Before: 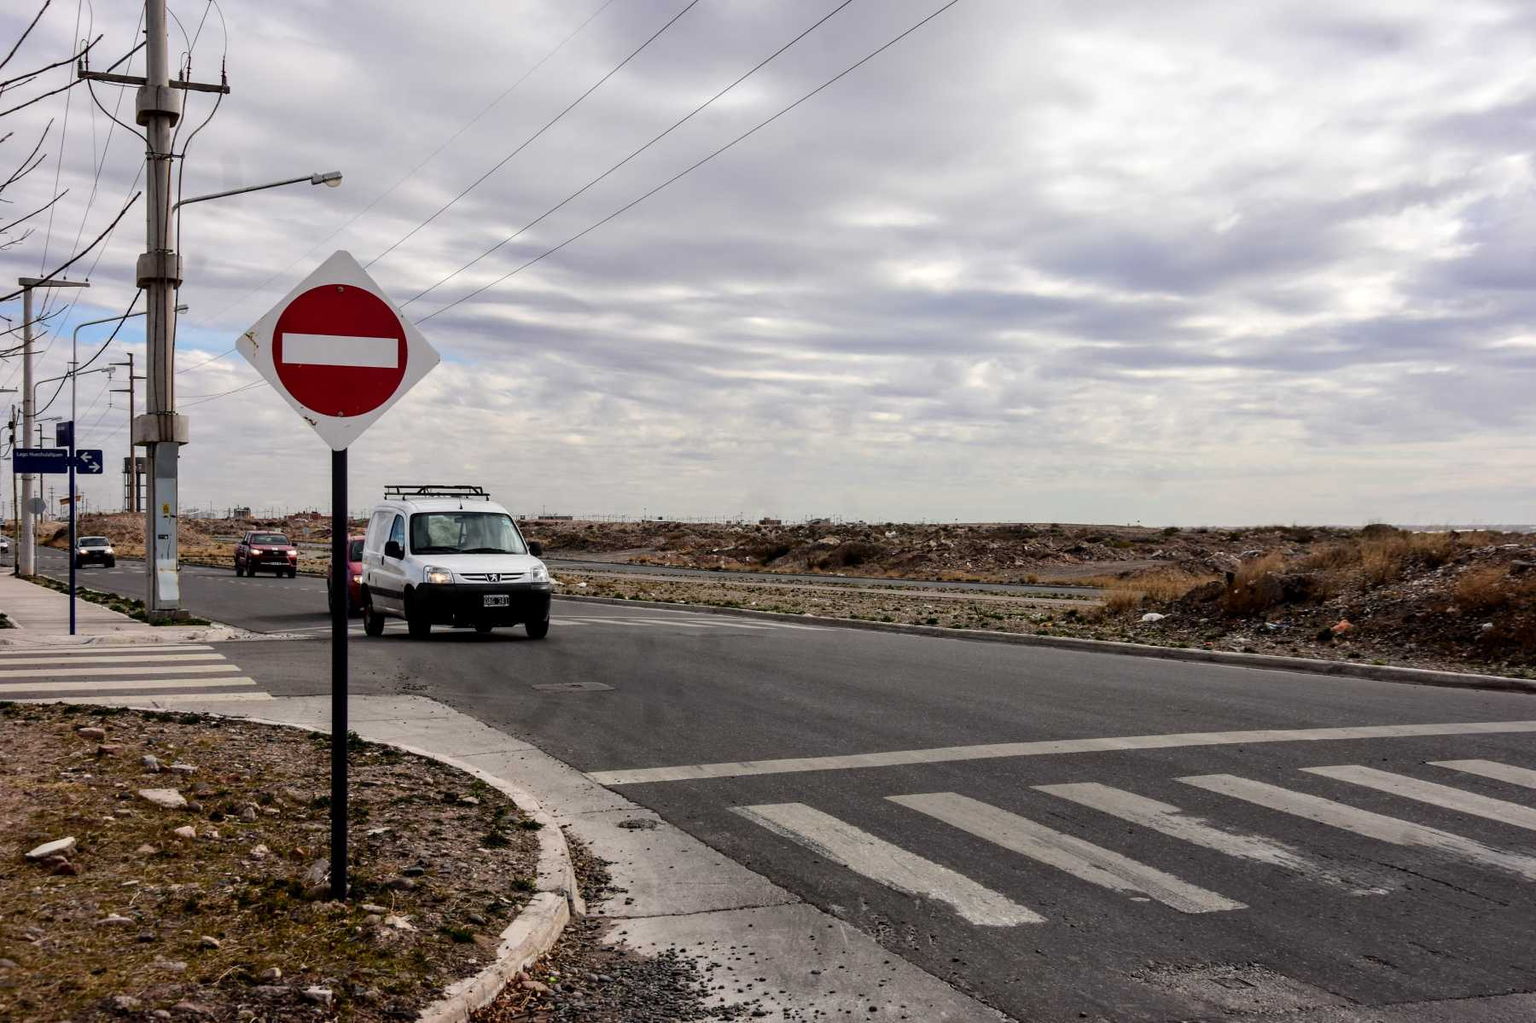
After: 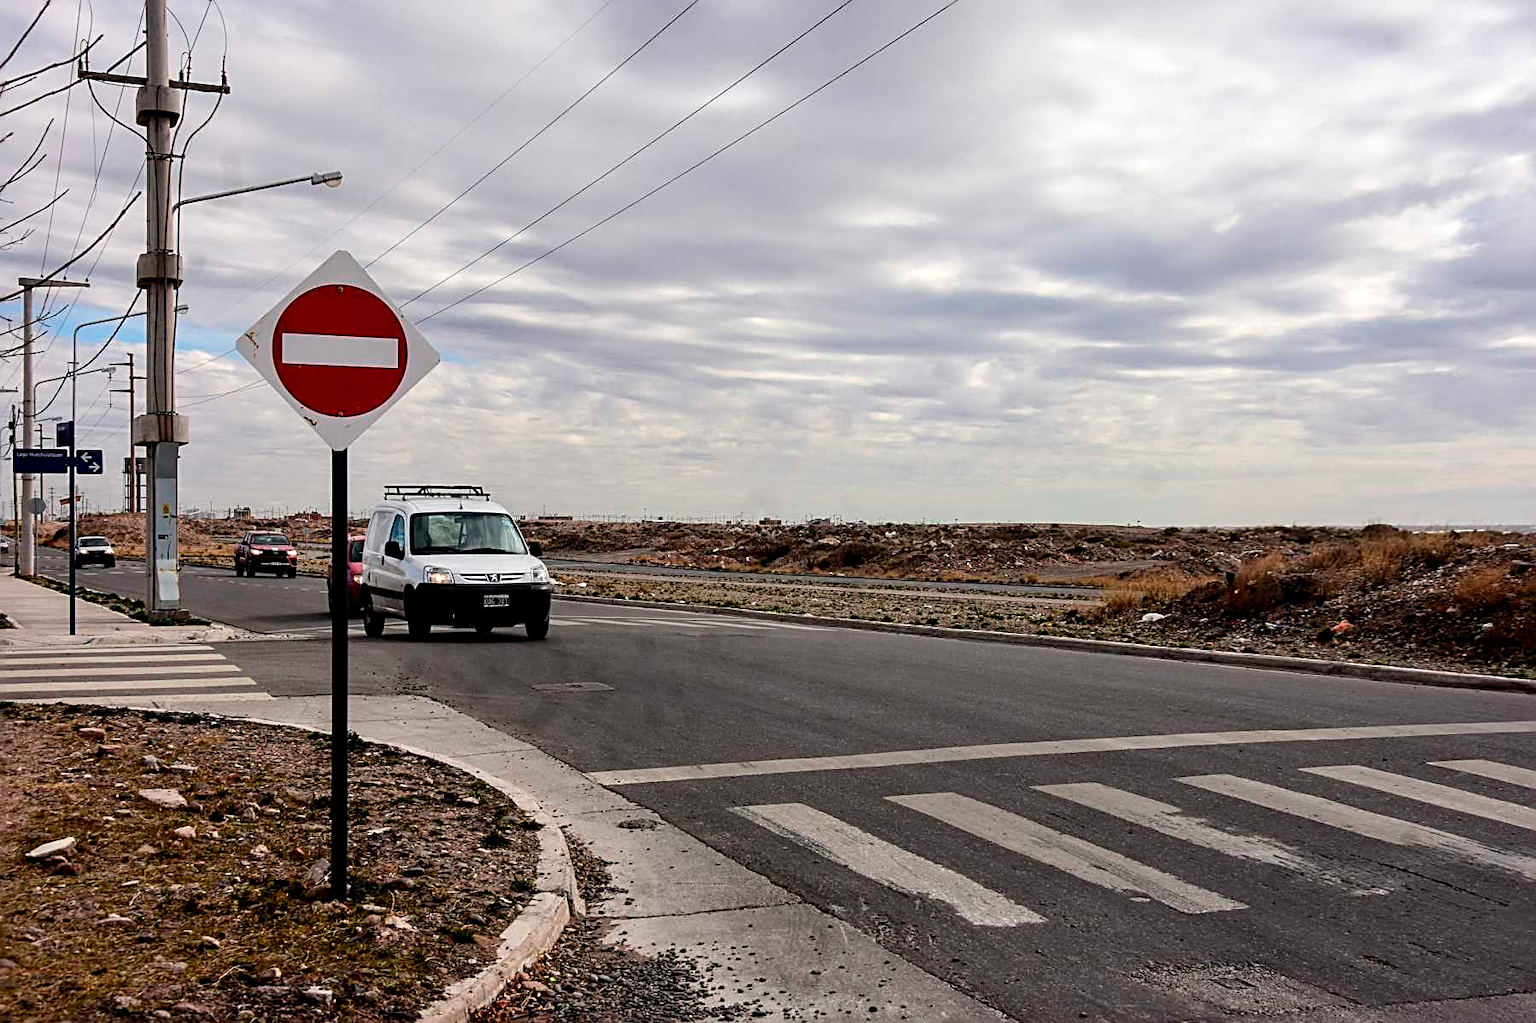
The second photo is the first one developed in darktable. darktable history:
sharpen: radius 2.537, amount 0.627
